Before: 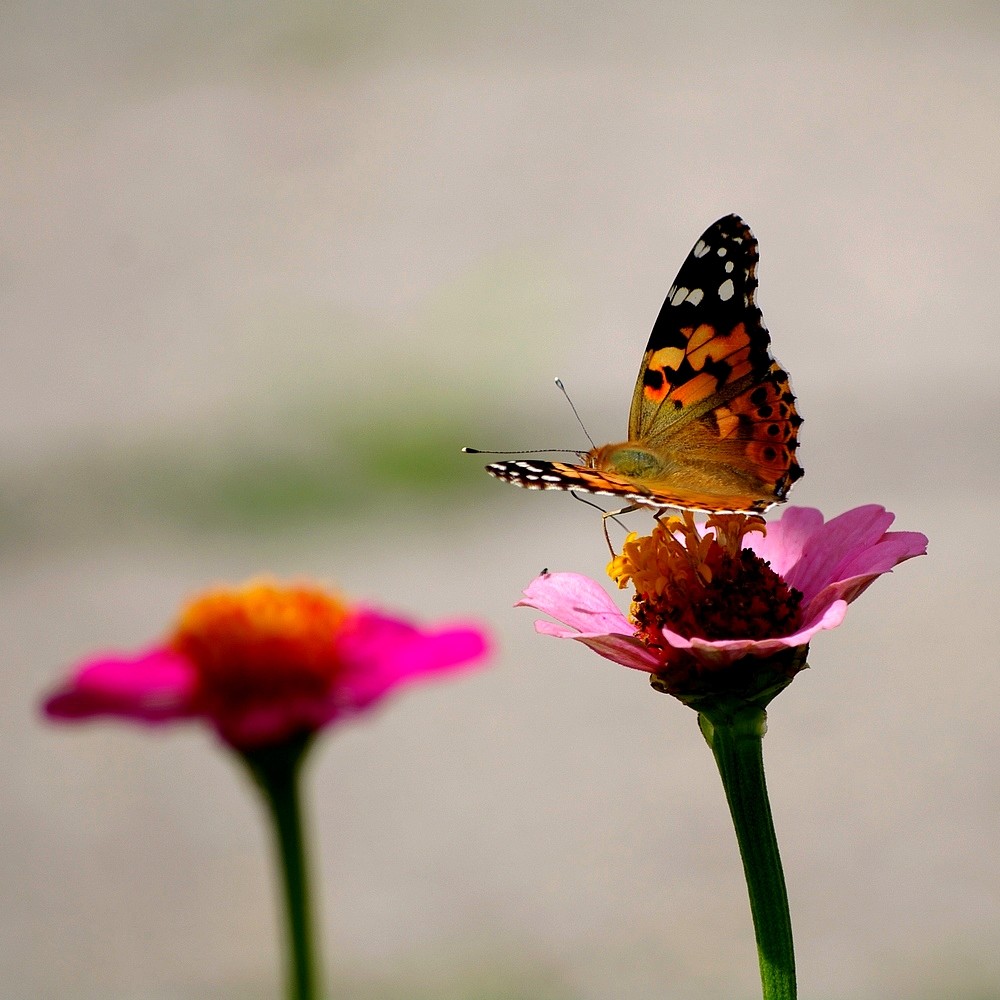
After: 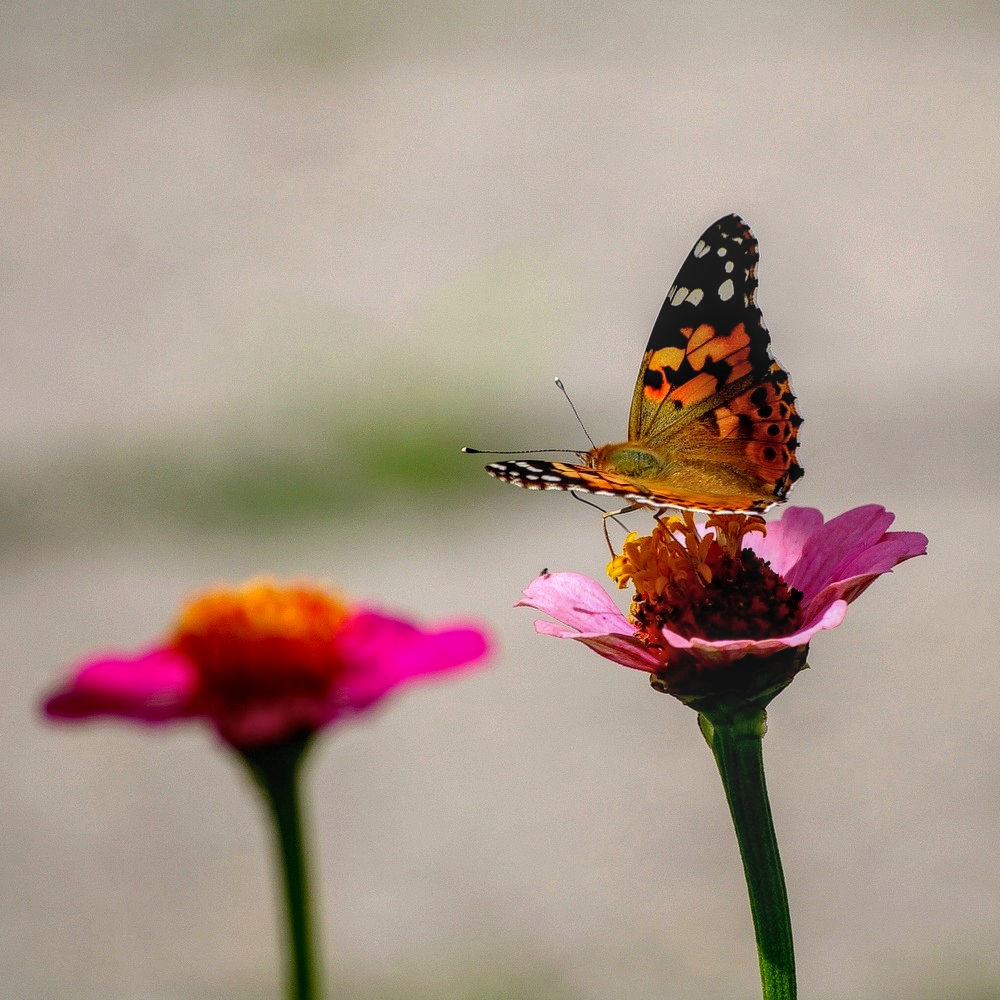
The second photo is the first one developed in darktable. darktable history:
local contrast: highlights 3%, shadows 7%, detail 134%
